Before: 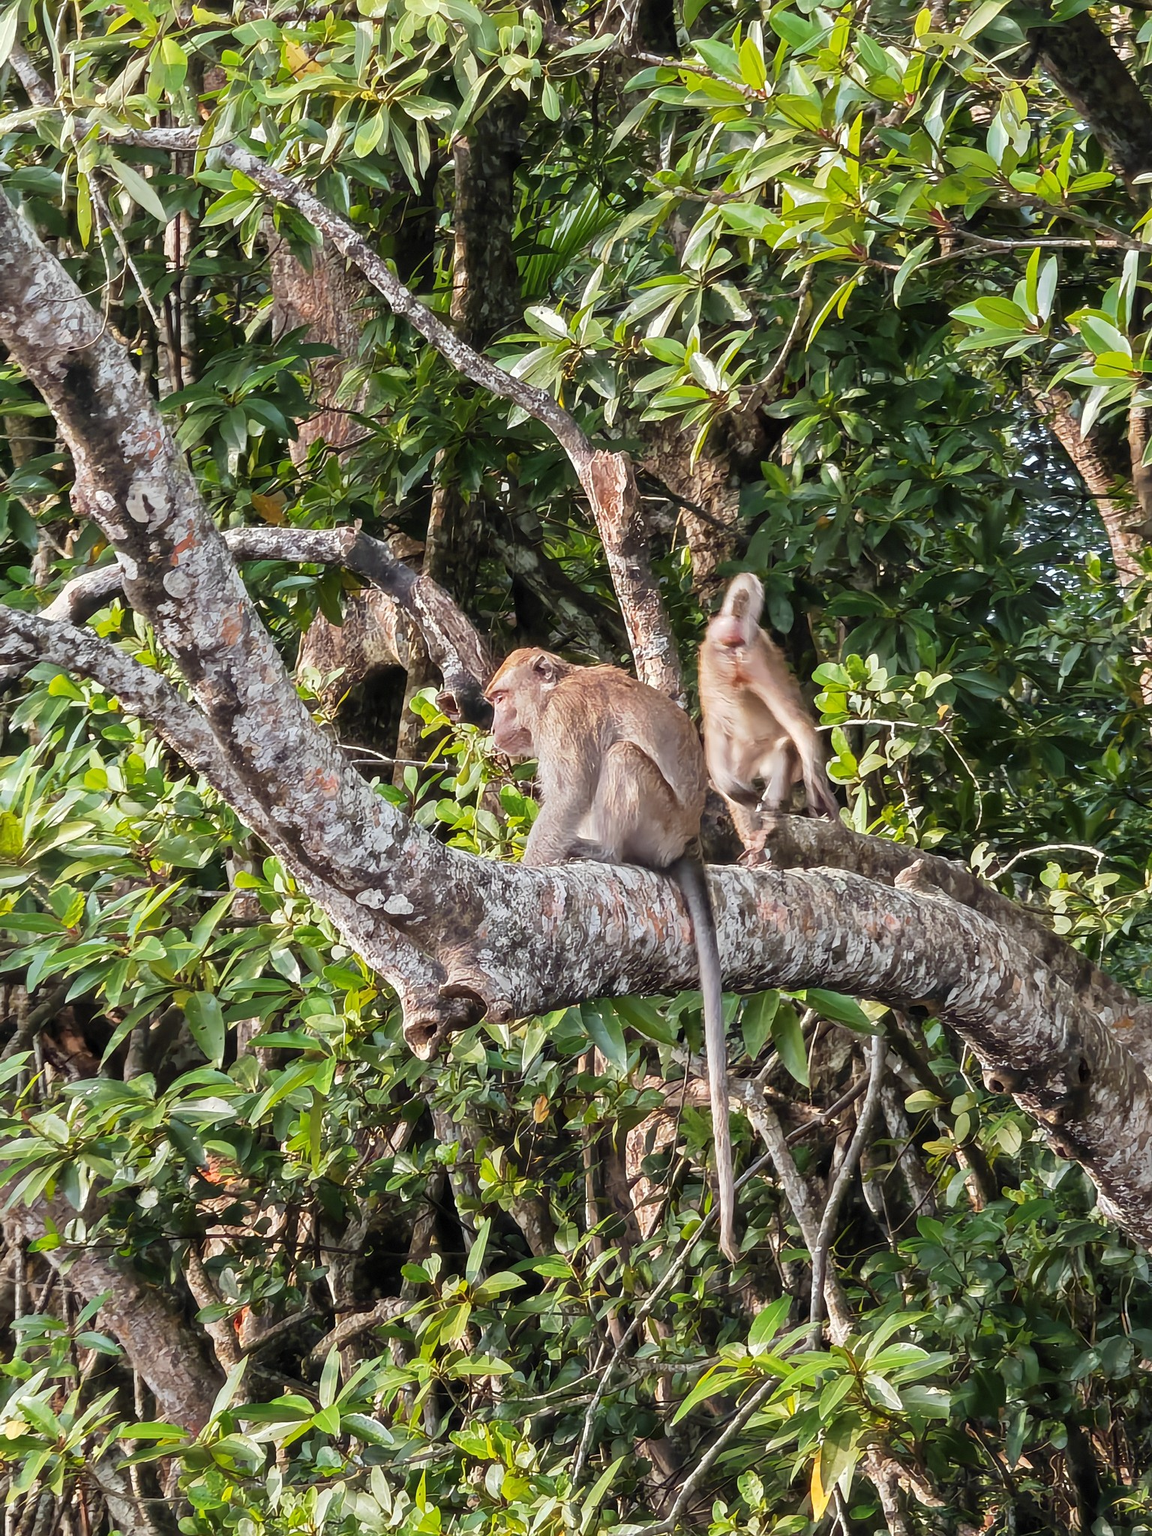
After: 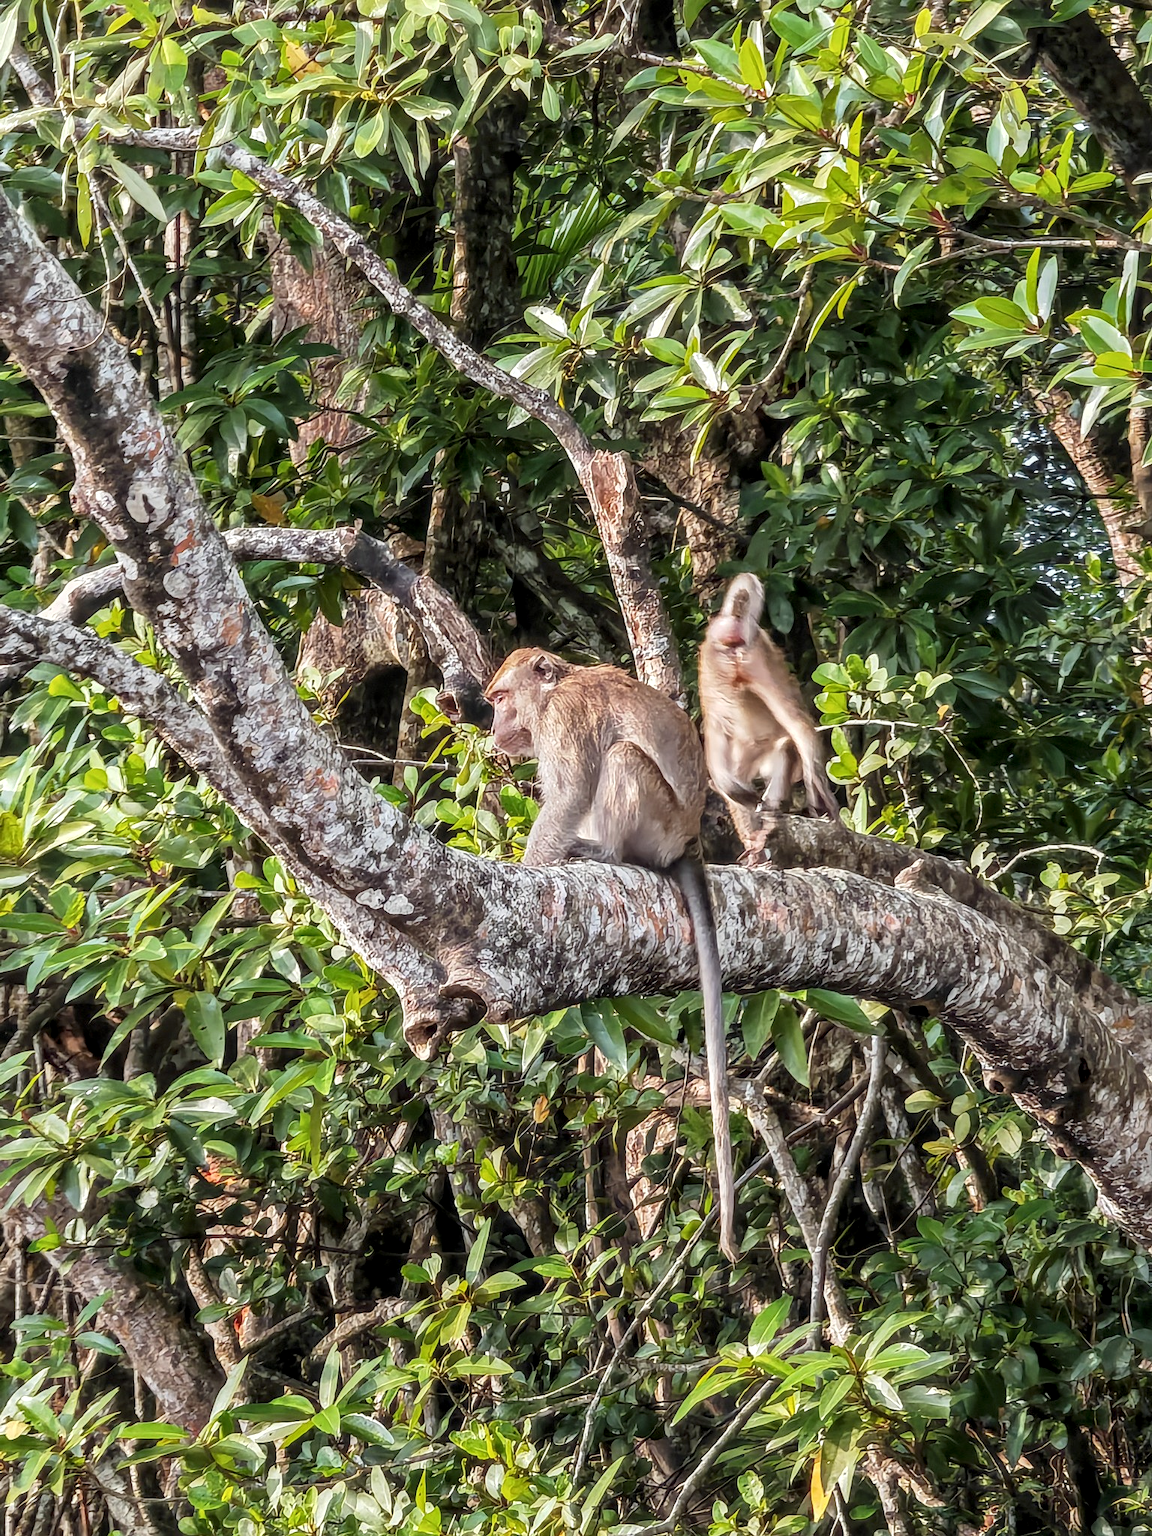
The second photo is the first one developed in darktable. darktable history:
local contrast: highlights 62%, detail 143%, midtone range 0.423
